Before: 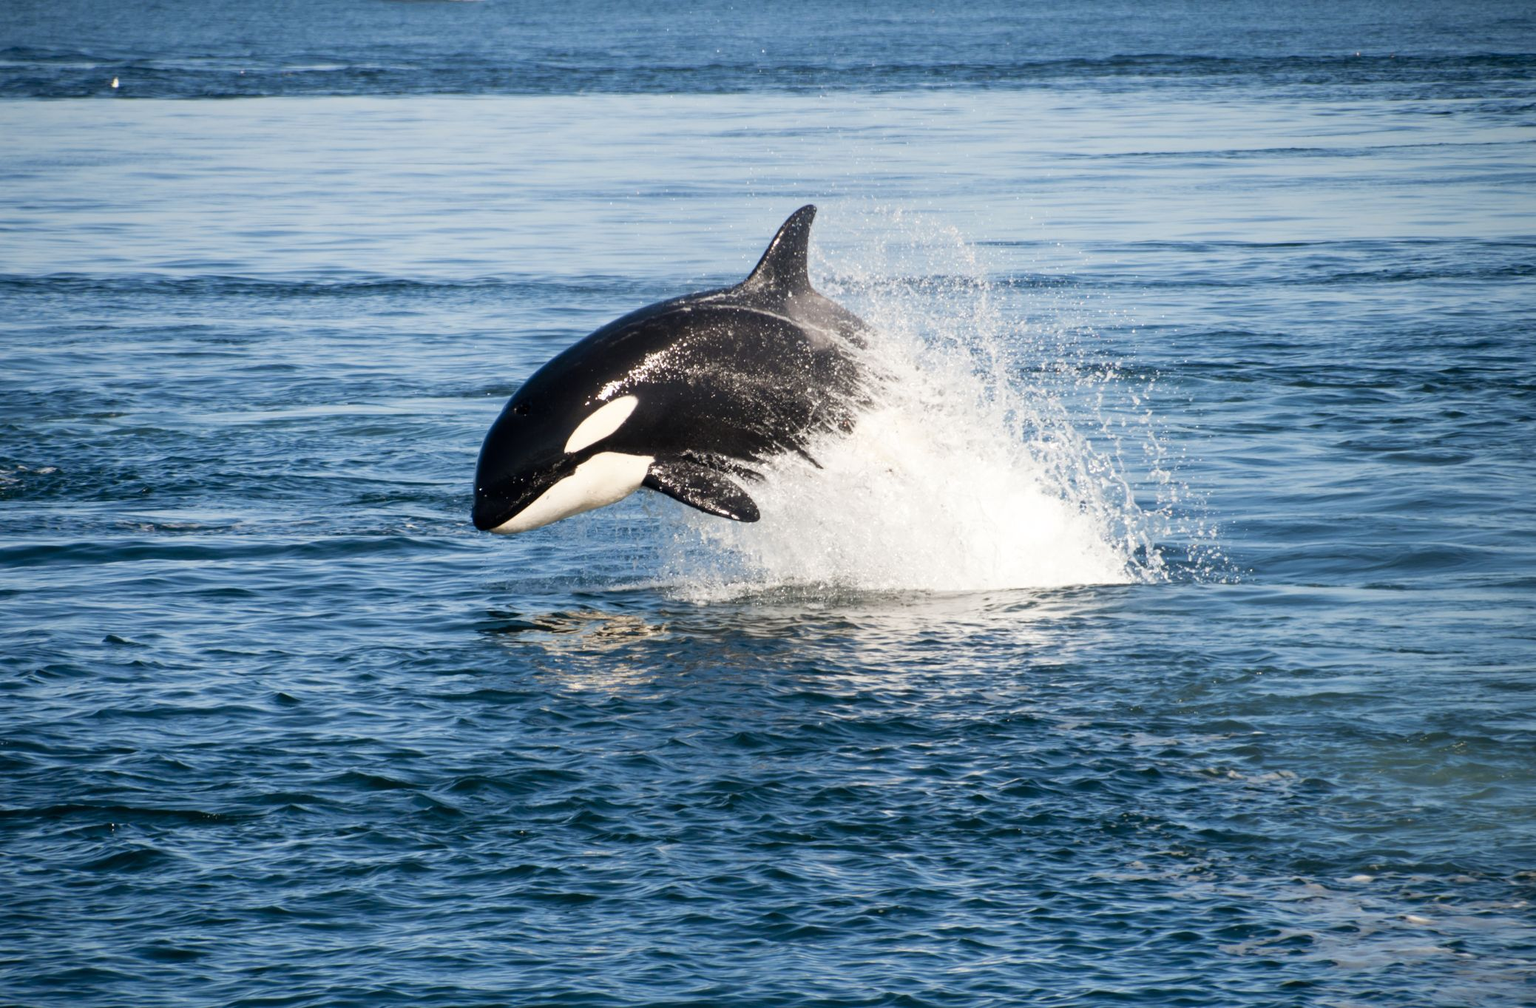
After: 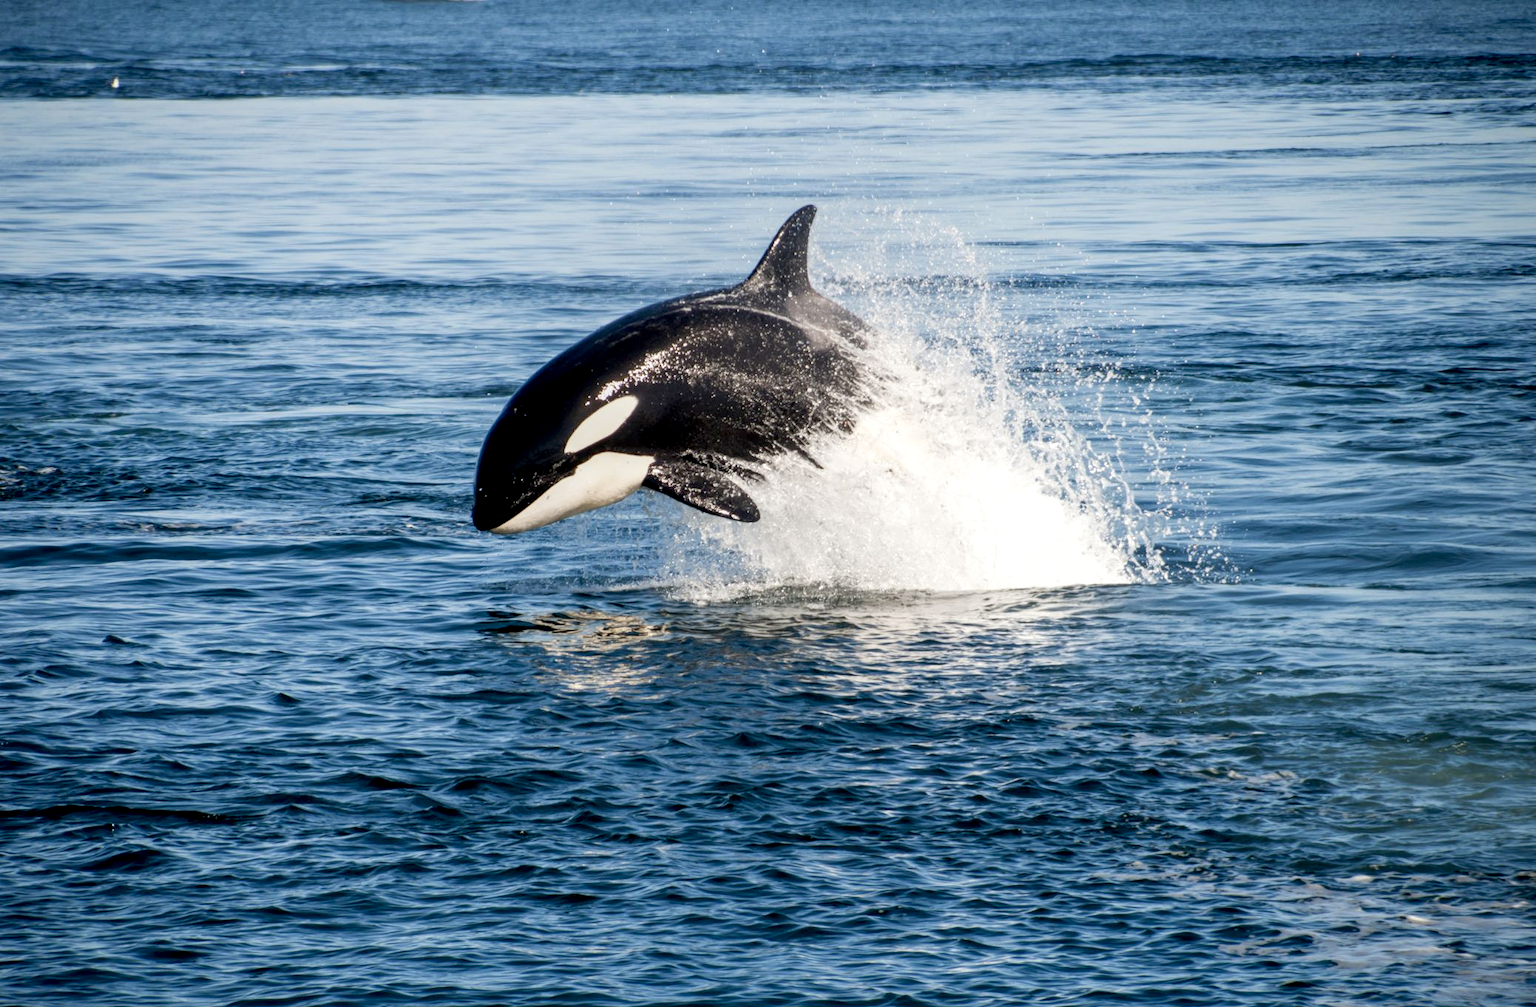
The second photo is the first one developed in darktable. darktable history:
local contrast: on, module defaults
exposure: black level correction 0.01, exposure 0.014 EV, compensate highlight preservation false
